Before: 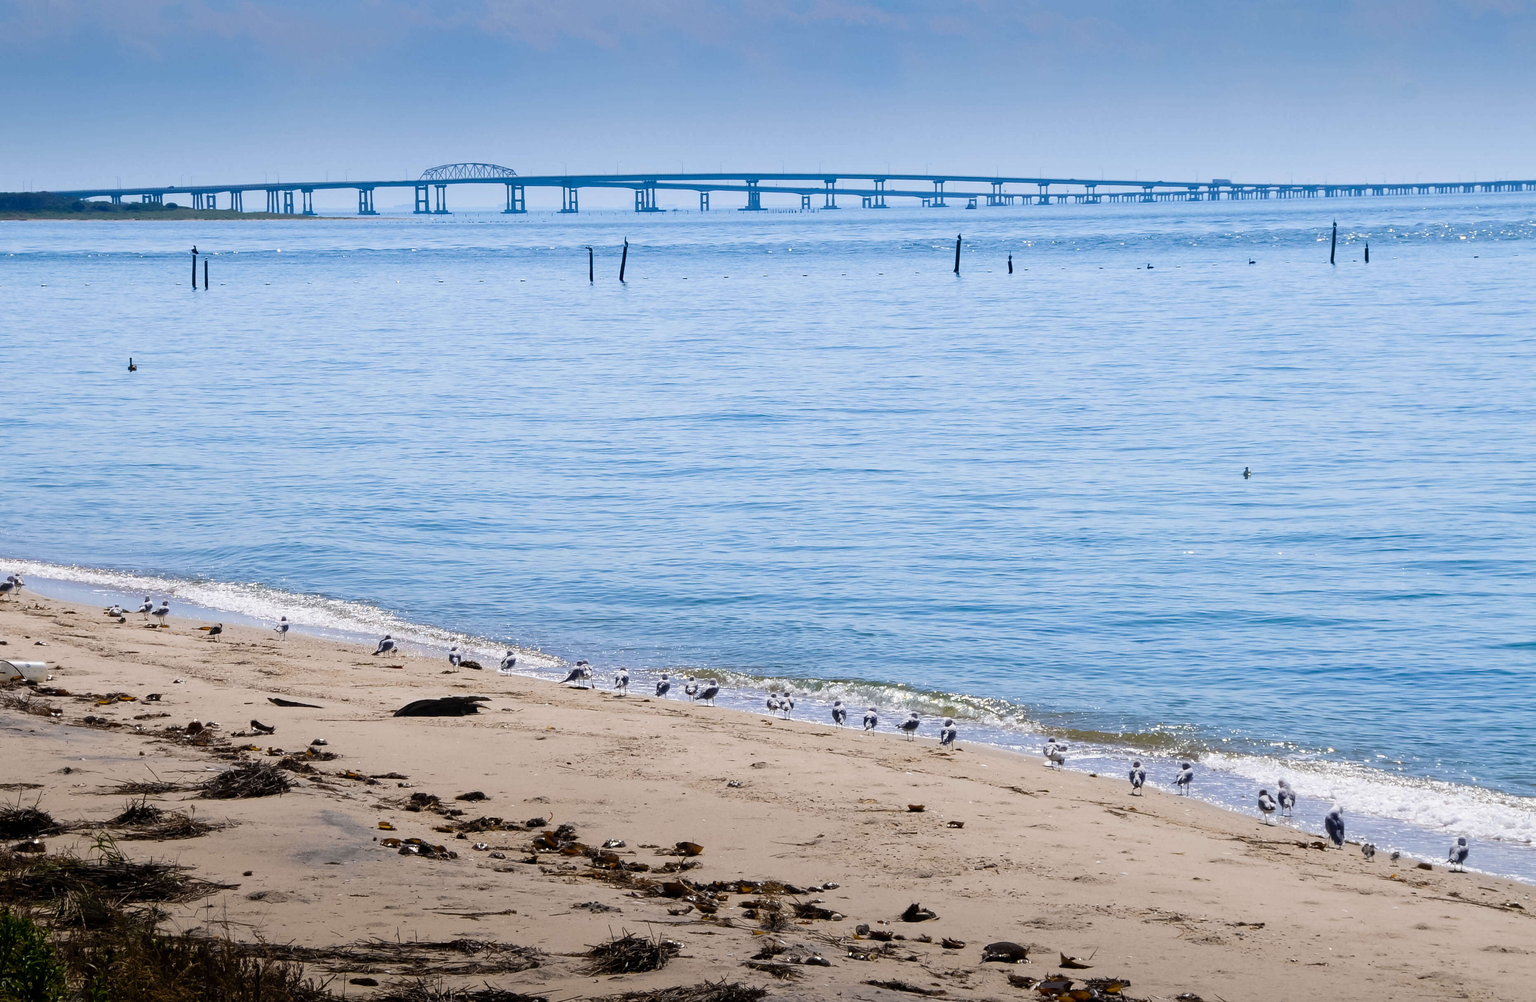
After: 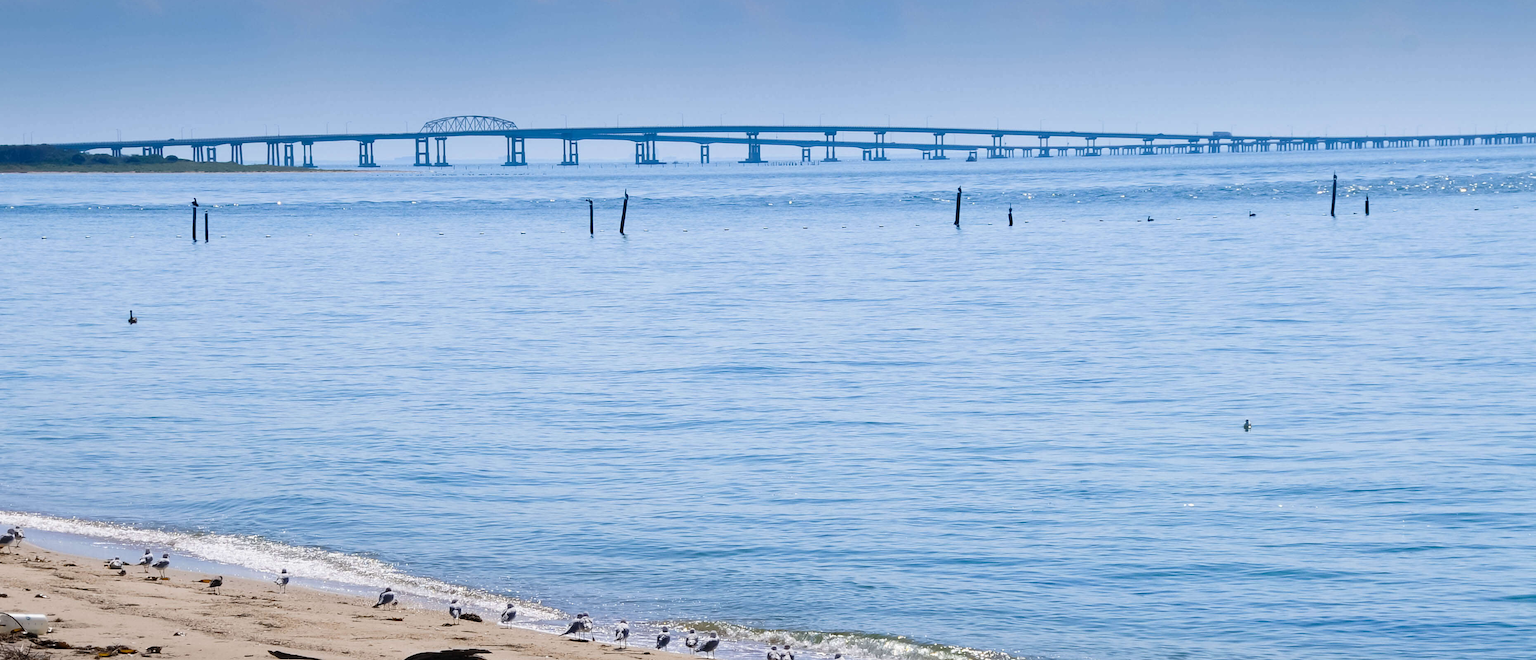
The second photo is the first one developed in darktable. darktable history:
crop and rotate: top 4.779%, bottom 29.283%
